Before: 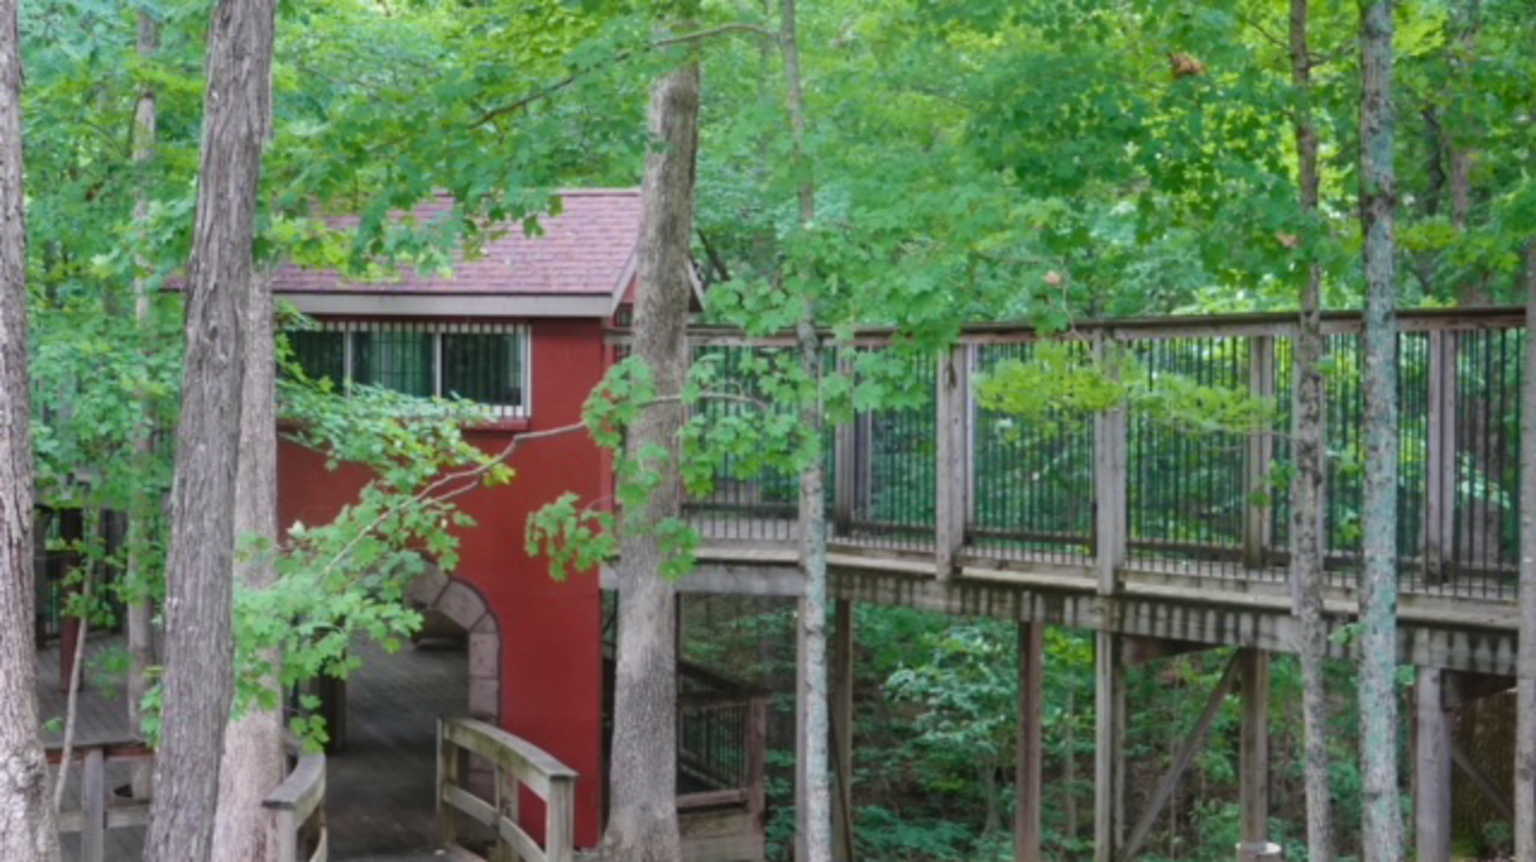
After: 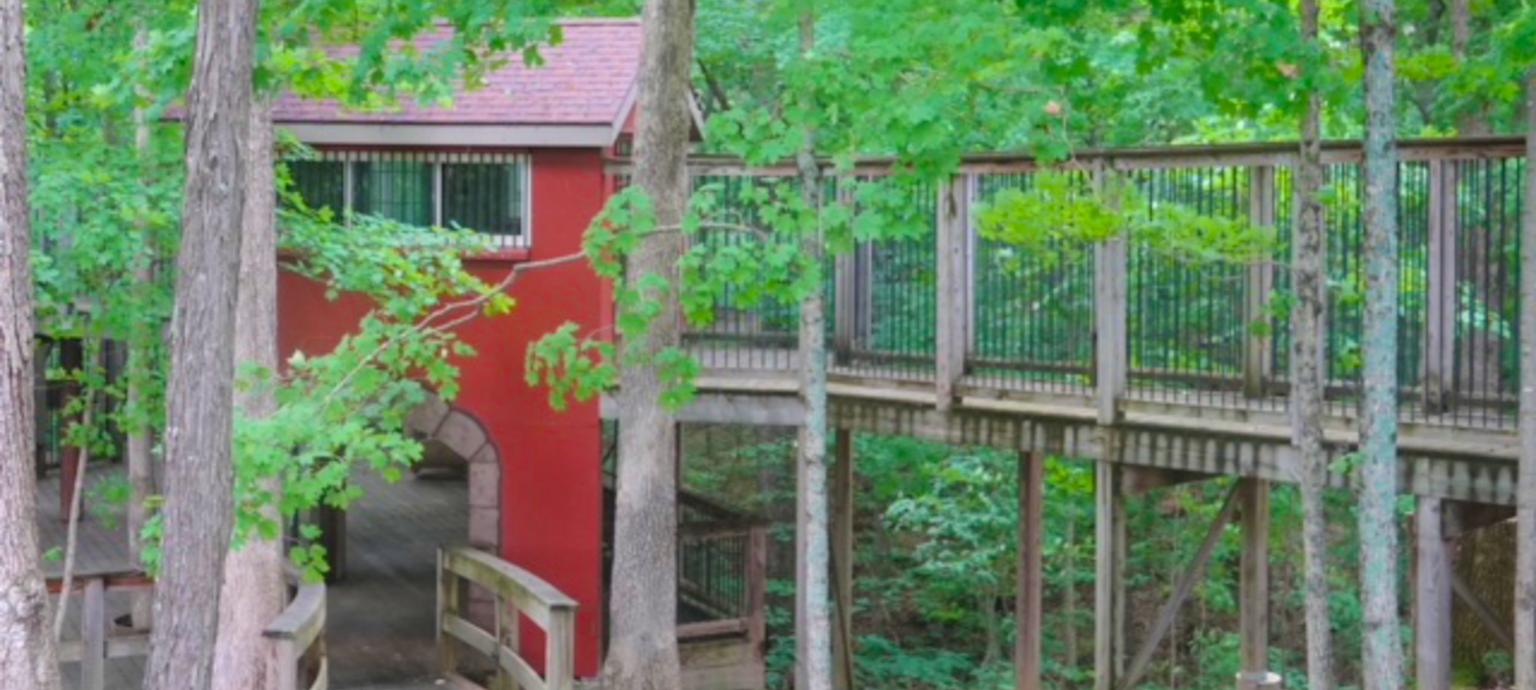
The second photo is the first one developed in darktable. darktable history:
base curve: curves: ch0 [(0, 0) (0.74, 0.67) (1, 1)], preserve colors none
crop and rotate: top 19.775%
contrast brightness saturation: contrast 0.067, brightness 0.178, saturation 0.404
